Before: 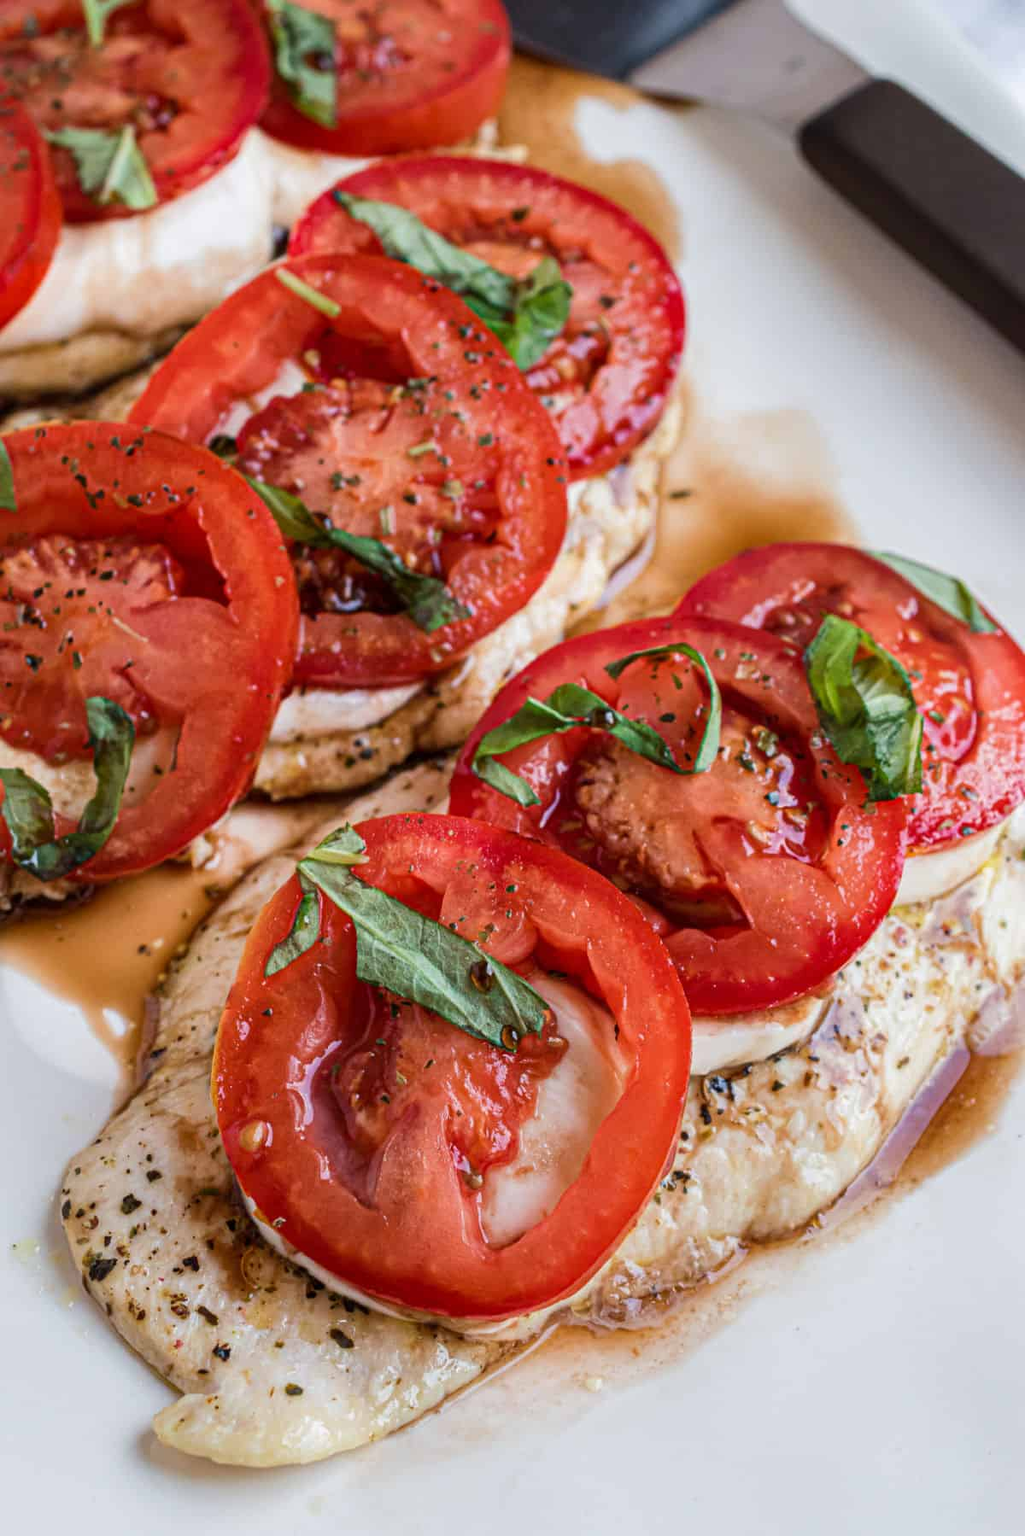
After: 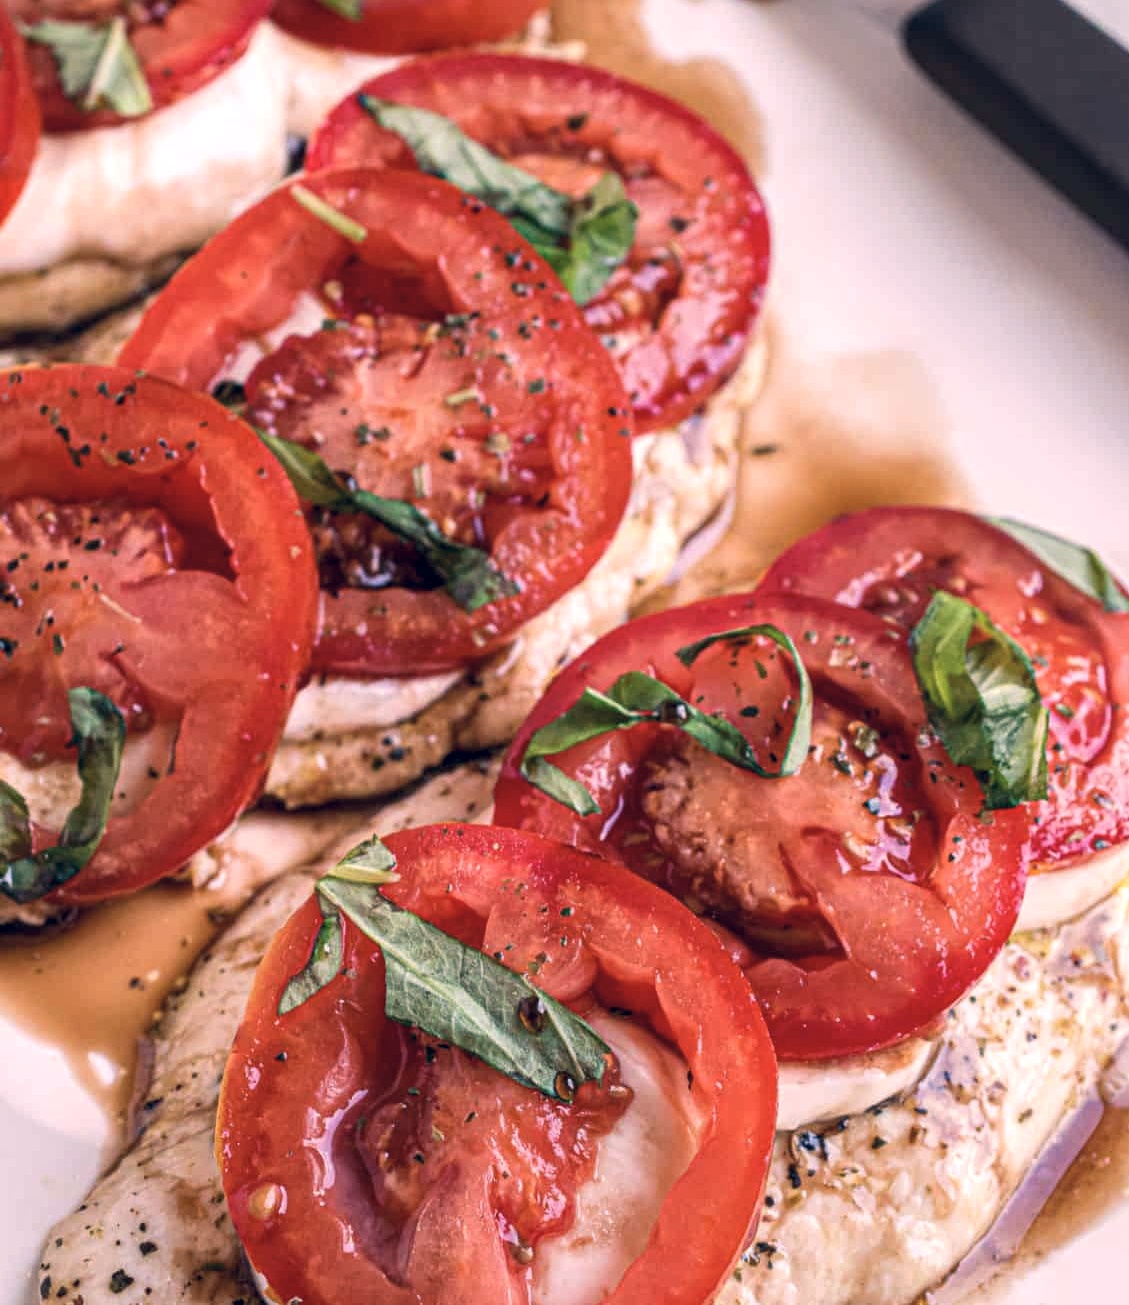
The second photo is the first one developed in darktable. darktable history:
color correction: highlights a* 13.72, highlights b* 5.94, shadows a* -5.46, shadows b* -15.44, saturation 0.844
exposure: exposure 0.224 EV, compensate exposure bias true, compensate highlight preservation false
local contrast: highlights 104%, shadows 98%, detail 120%, midtone range 0.2
crop: left 2.667%, top 7.214%, right 3.195%, bottom 20.203%
